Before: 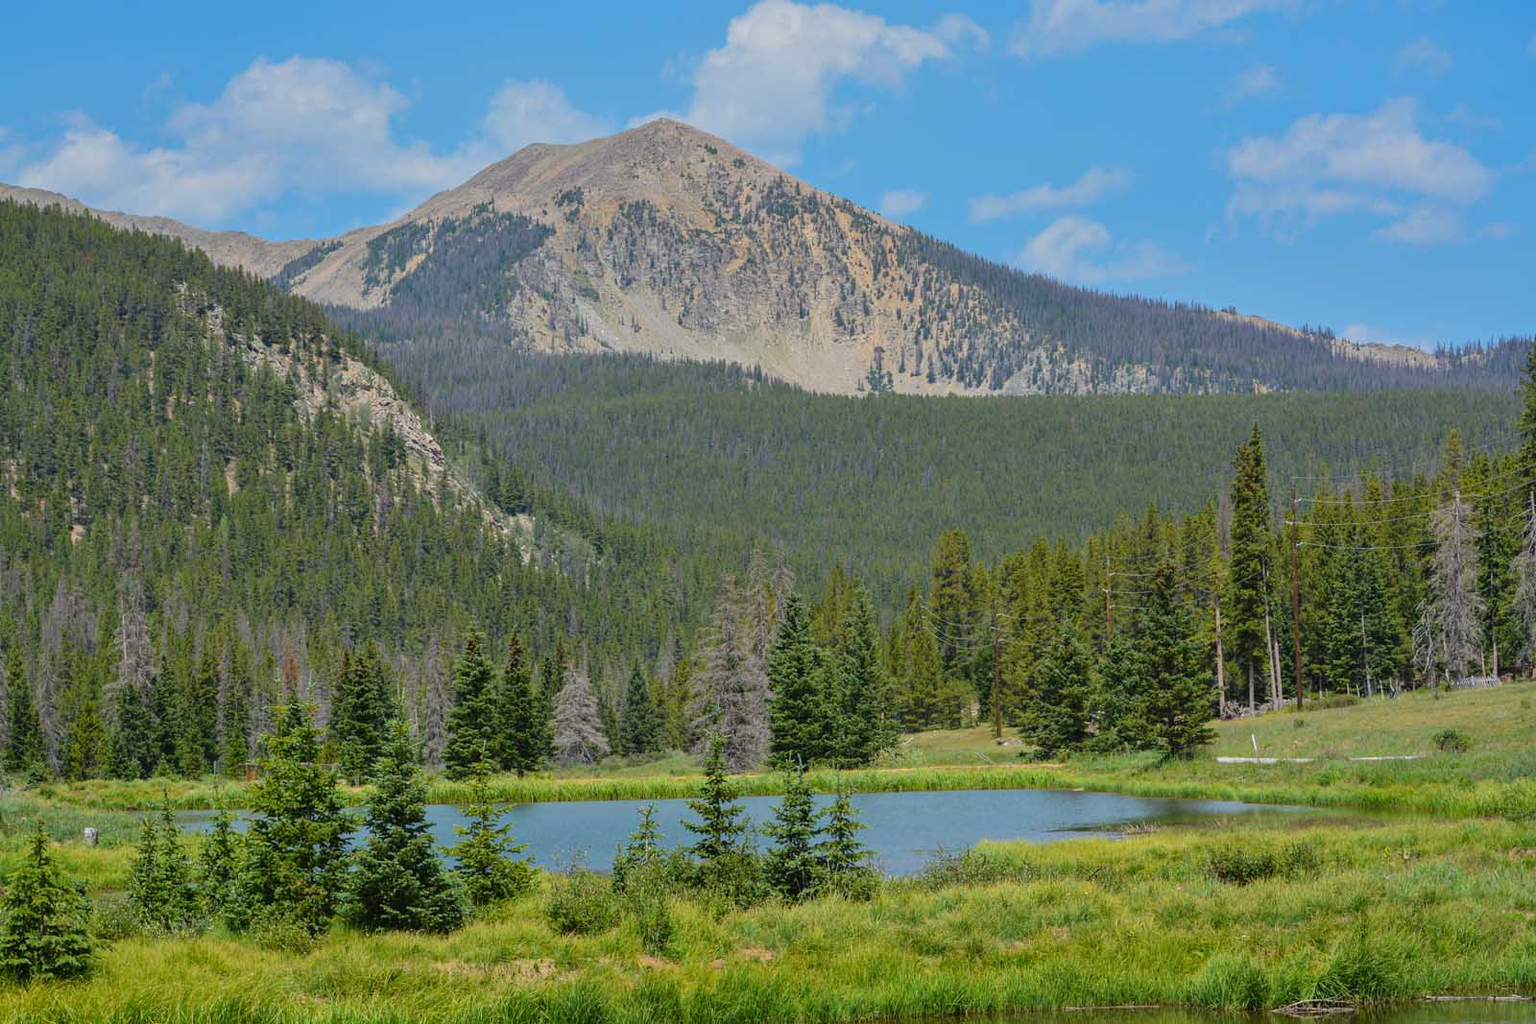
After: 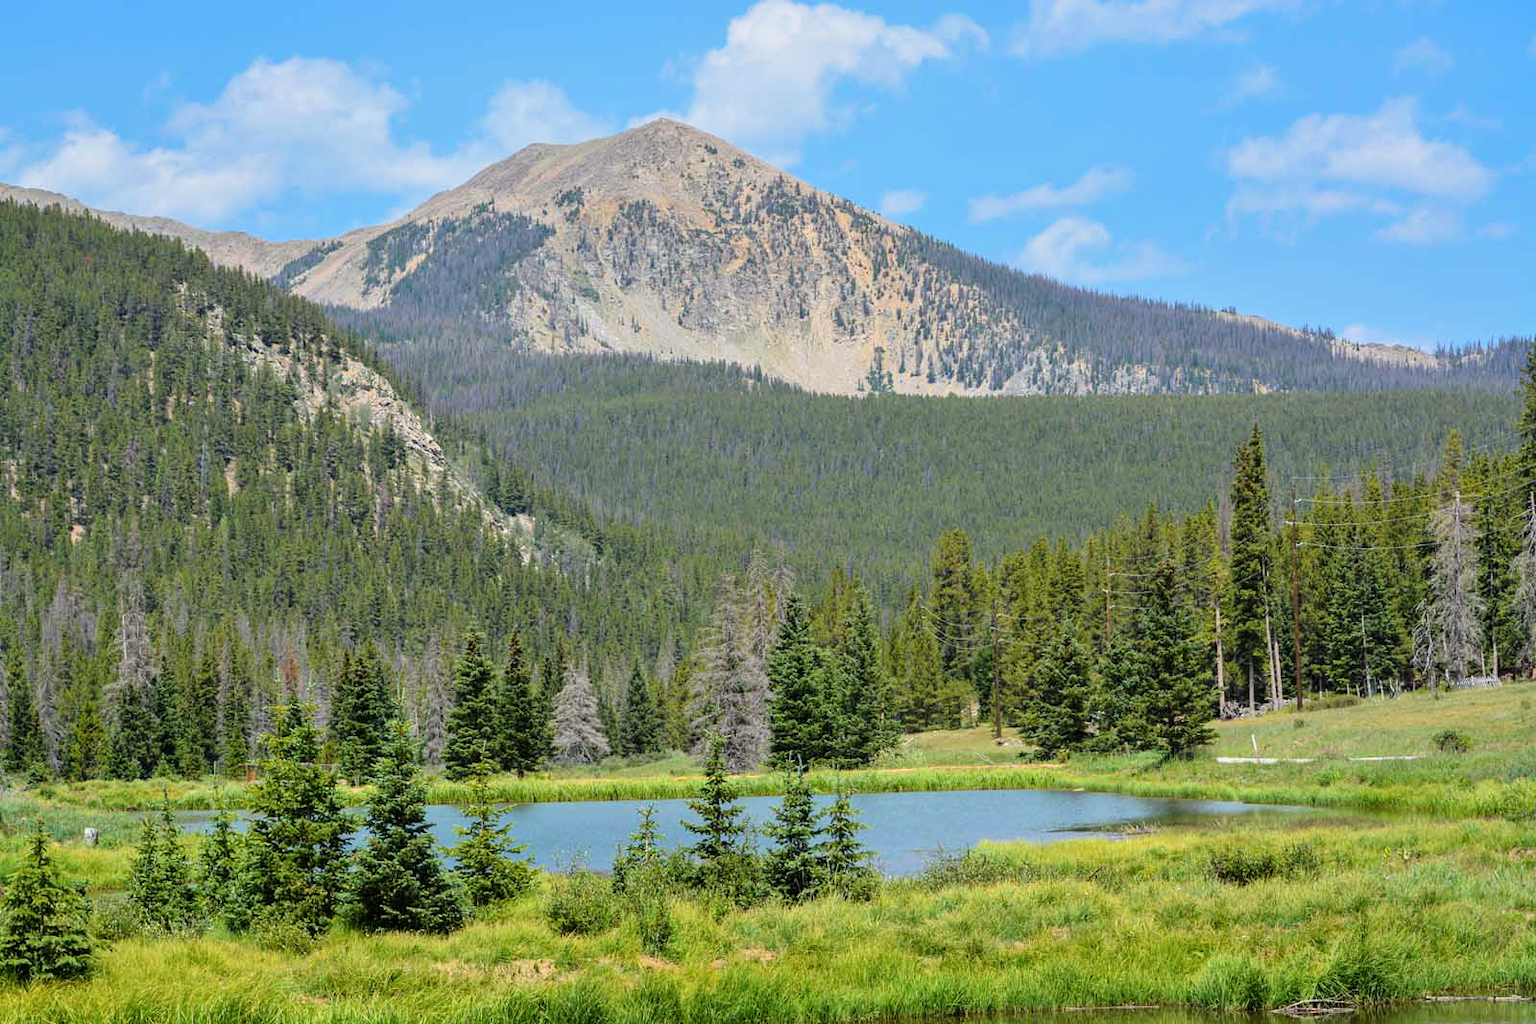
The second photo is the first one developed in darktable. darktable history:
exposure: black level correction 0, exposure 0.498 EV, compensate exposure bias true, compensate highlight preservation false
filmic rgb: black relative exposure -11.99 EV, white relative exposure 2.81 EV, threshold 5.95 EV, target black luminance 0%, hardness 8, latitude 70.22%, contrast 1.137, highlights saturation mix 10.46%, shadows ↔ highlights balance -0.385%, iterations of high-quality reconstruction 0, enable highlight reconstruction true
